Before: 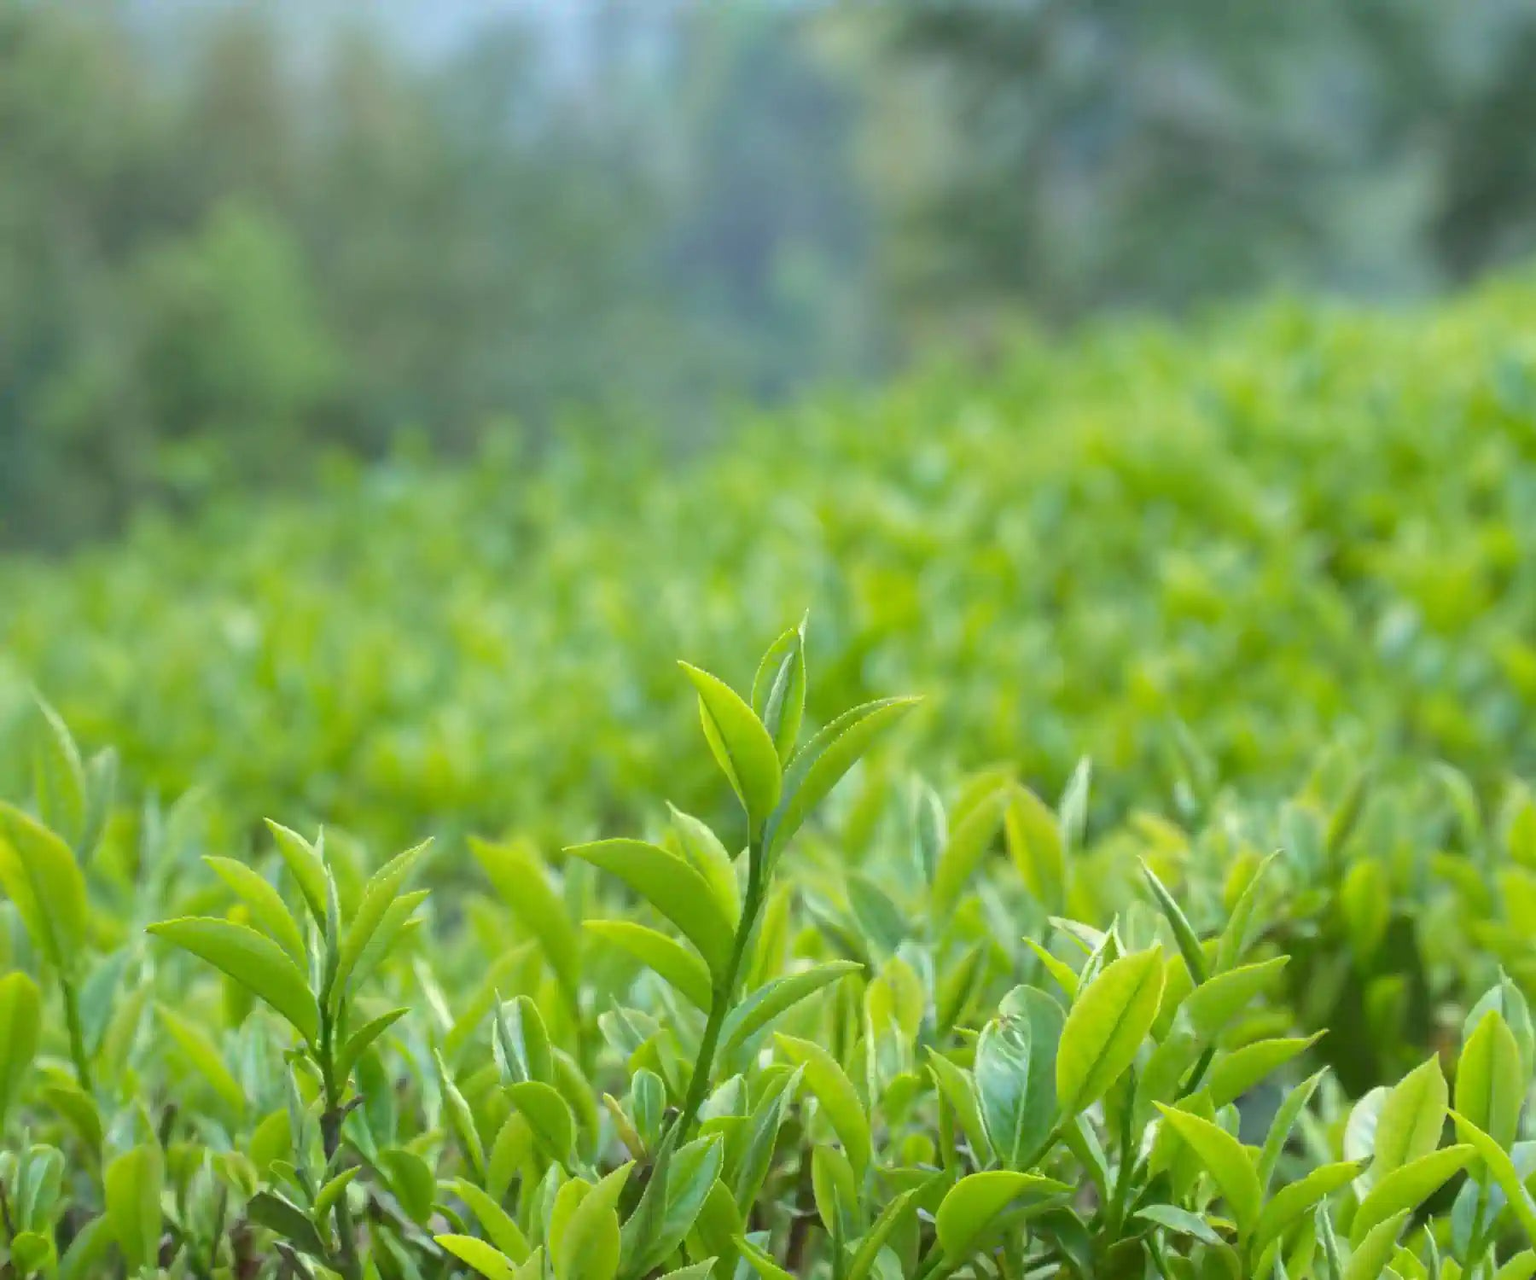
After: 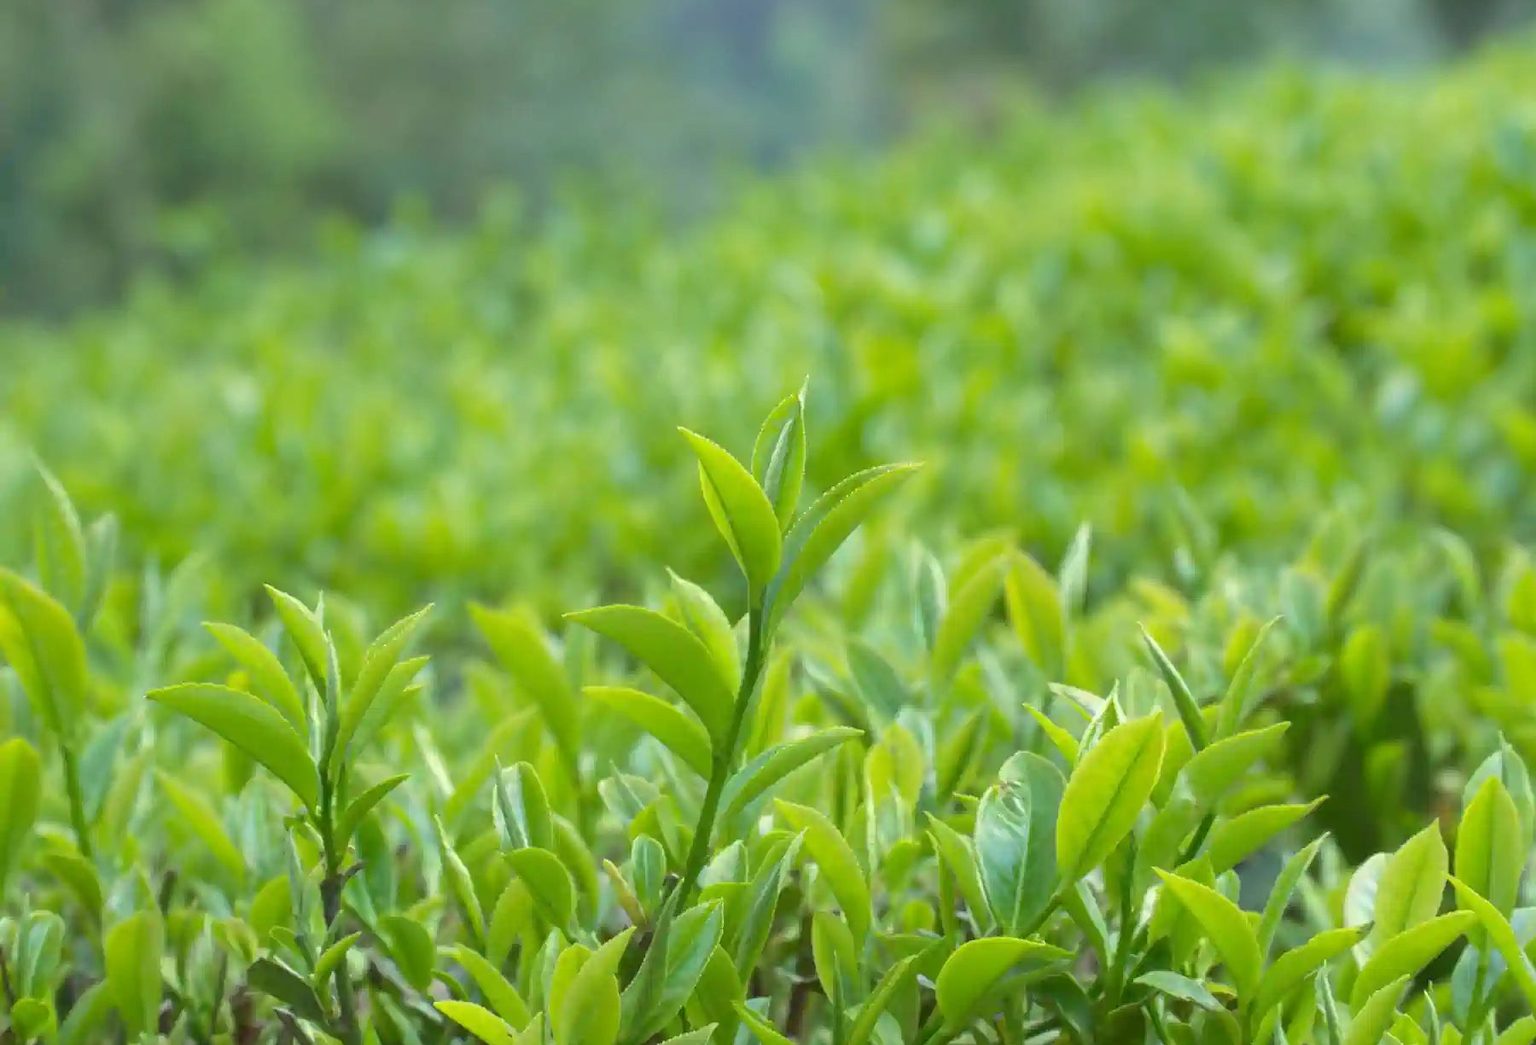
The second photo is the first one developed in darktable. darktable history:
crop and rotate: top 18.277%
